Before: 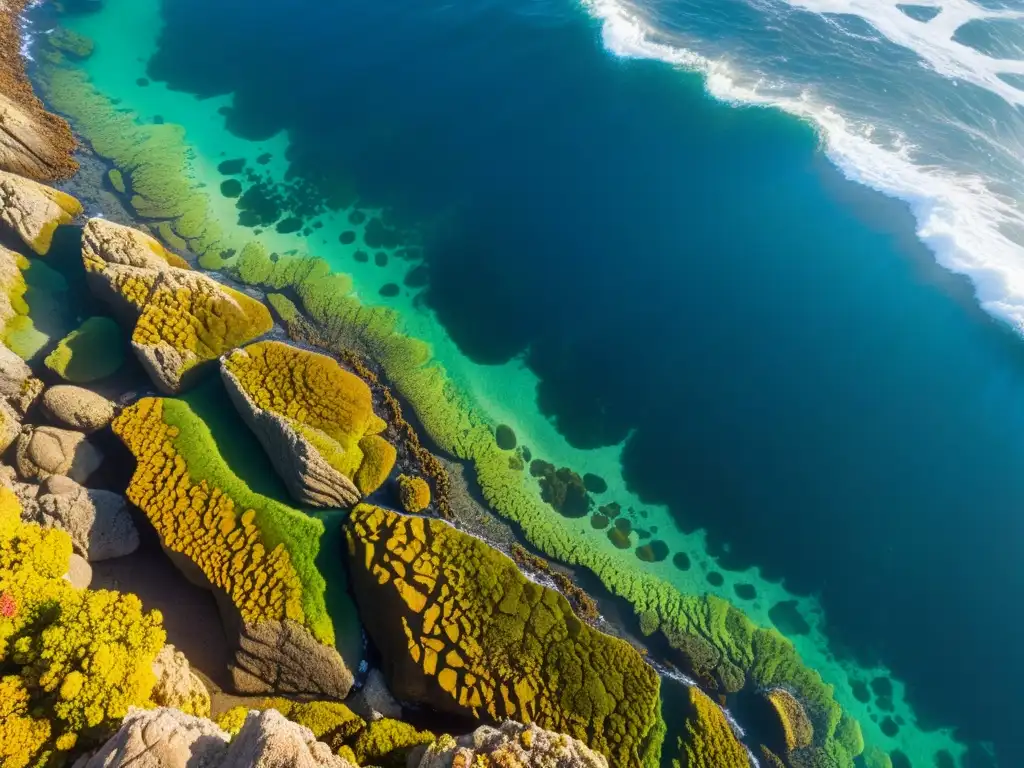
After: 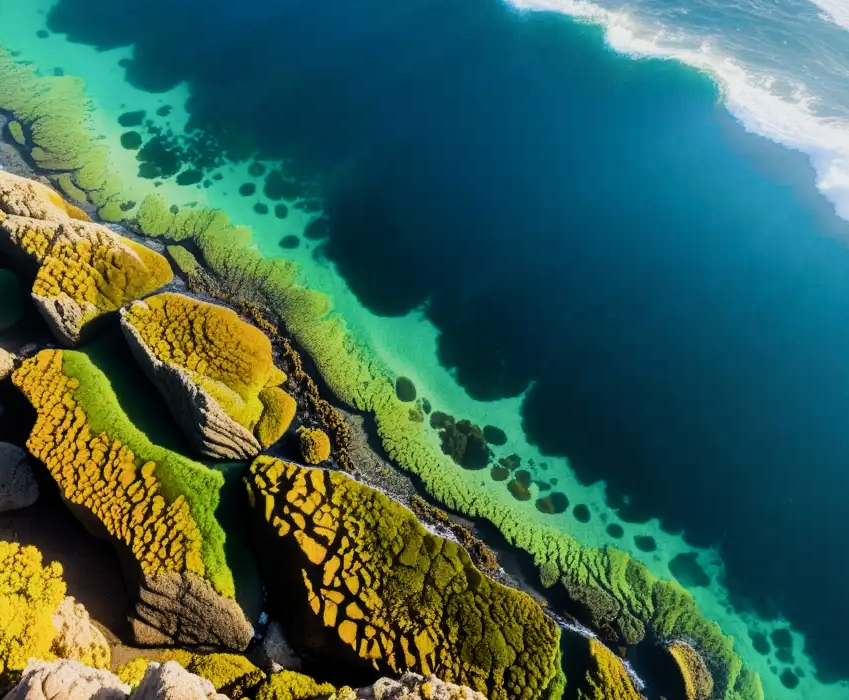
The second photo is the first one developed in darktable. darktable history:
crop: left 9.785%, top 6.323%, right 7.292%, bottom 2.524%
filmic rgb: black relative exposure -7.8 EV, white relative exposure 4.28 EV, hardness 3.89
tone equalizer: -8 EV -0.715 EV, -7 EV -0.698 EV, -6 EV -0.613 EV, -5 EV -0.369 EV, -3 EV 0.397 EV, -2 EV 0.6 EV, -1 EV 0.681 EV, +0 EV 0.737 EV, edges refinement/feathering 500, mask exposure compensation -1.57 EV, preserve details no
